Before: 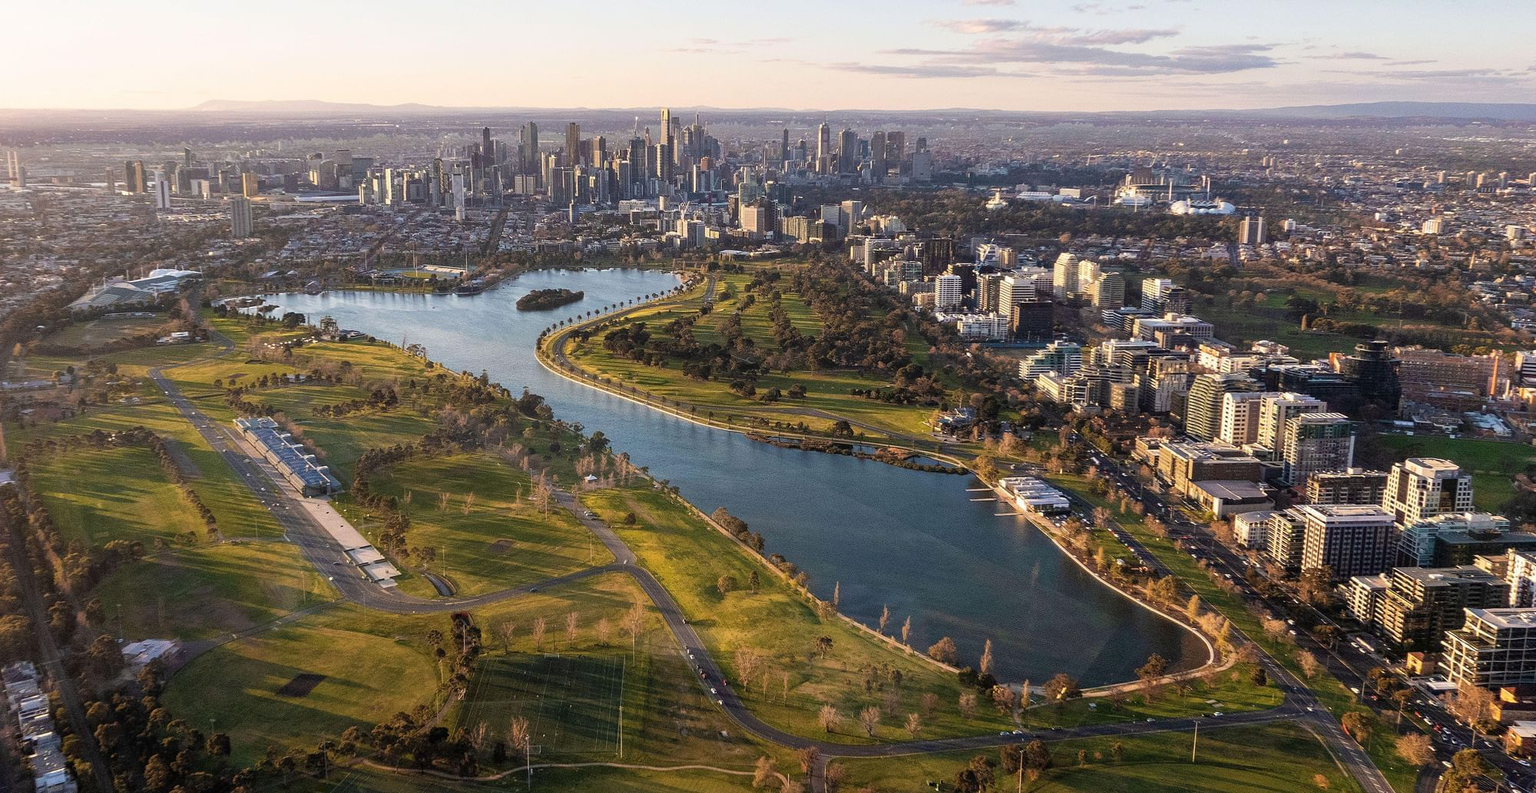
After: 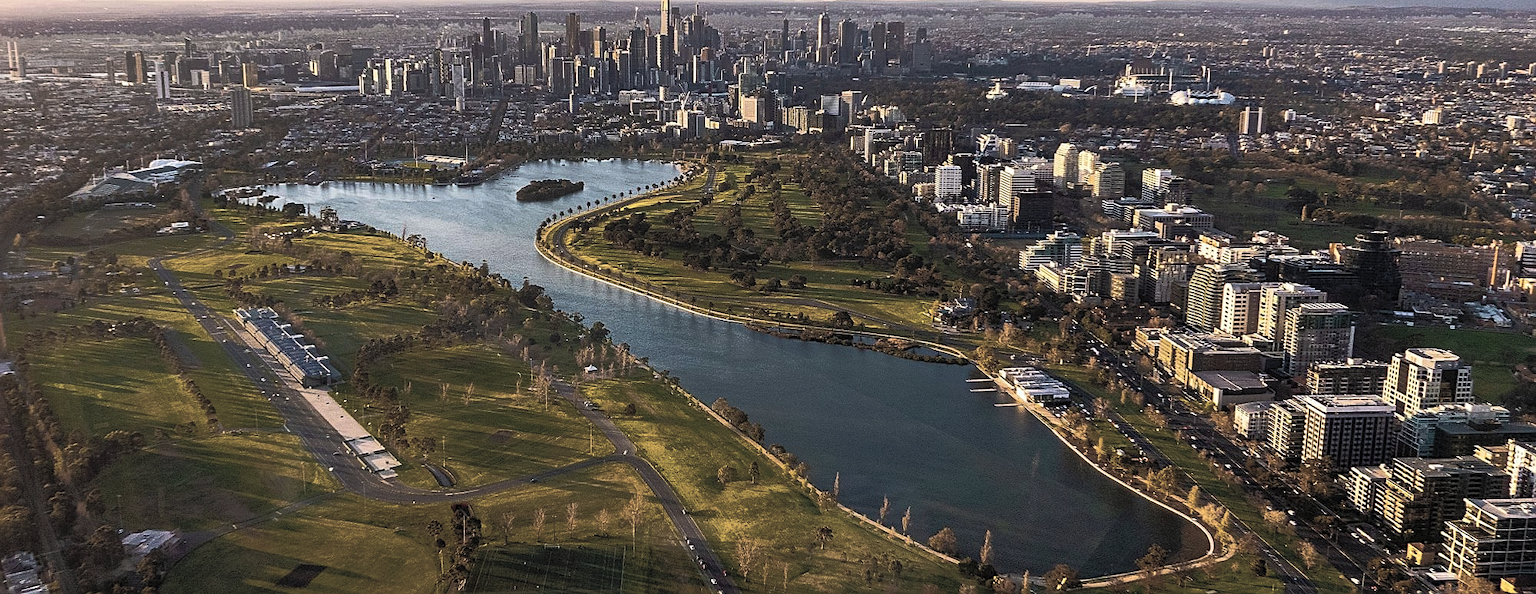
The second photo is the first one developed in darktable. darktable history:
sharpen: on, module defaults
shadows and highlights: shadows 22.69, highlights -48.61, soften with gaussian
crop: top 13.921%, bottom 11.058%
exposure: exposure -0.04 EV, compensate highlight preservation false
color balance rgb: linear chroma grading › global chroma 33.556%, perceptual saturation grading › global saturation 19.864%, perceptual brilliance grading › highlights 1.657%, perceptual brilliance grading › mid-tones -50.329%, perceptual brilliance grading › shadows -49.844%, global vibrance 14.575%
velvia: on, module defaults
contrast brightness saturation: brightness 0.183, saturation -0.485
